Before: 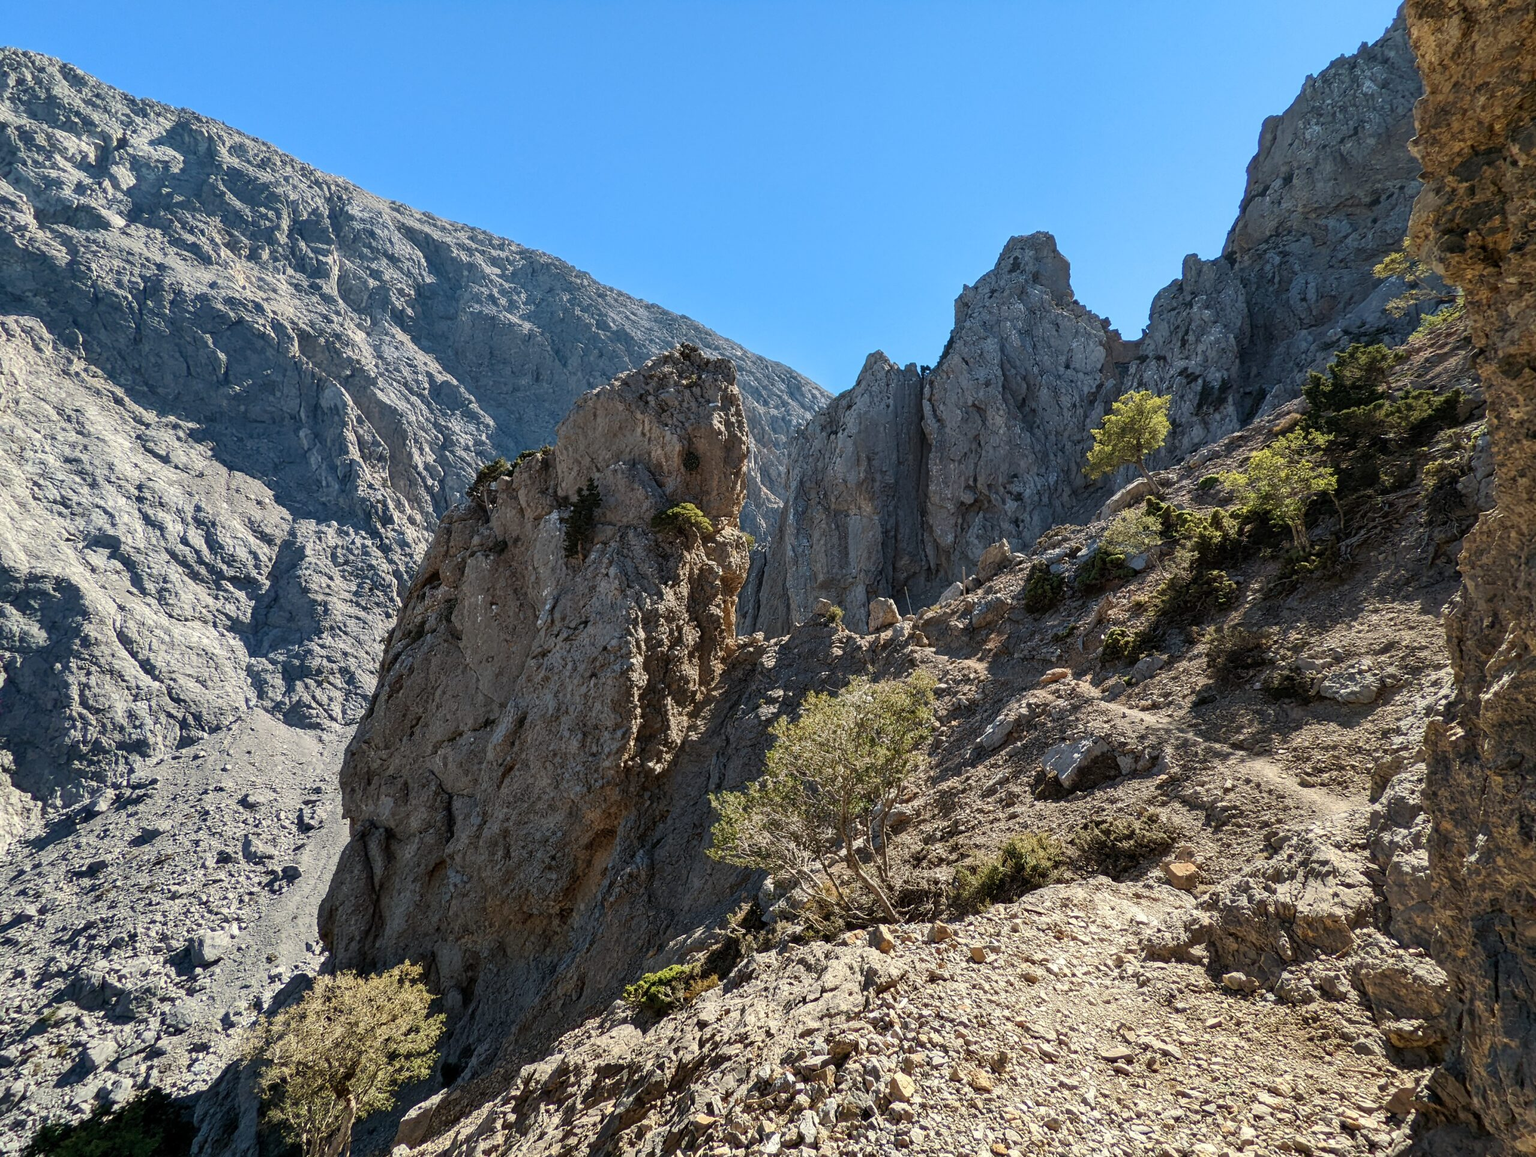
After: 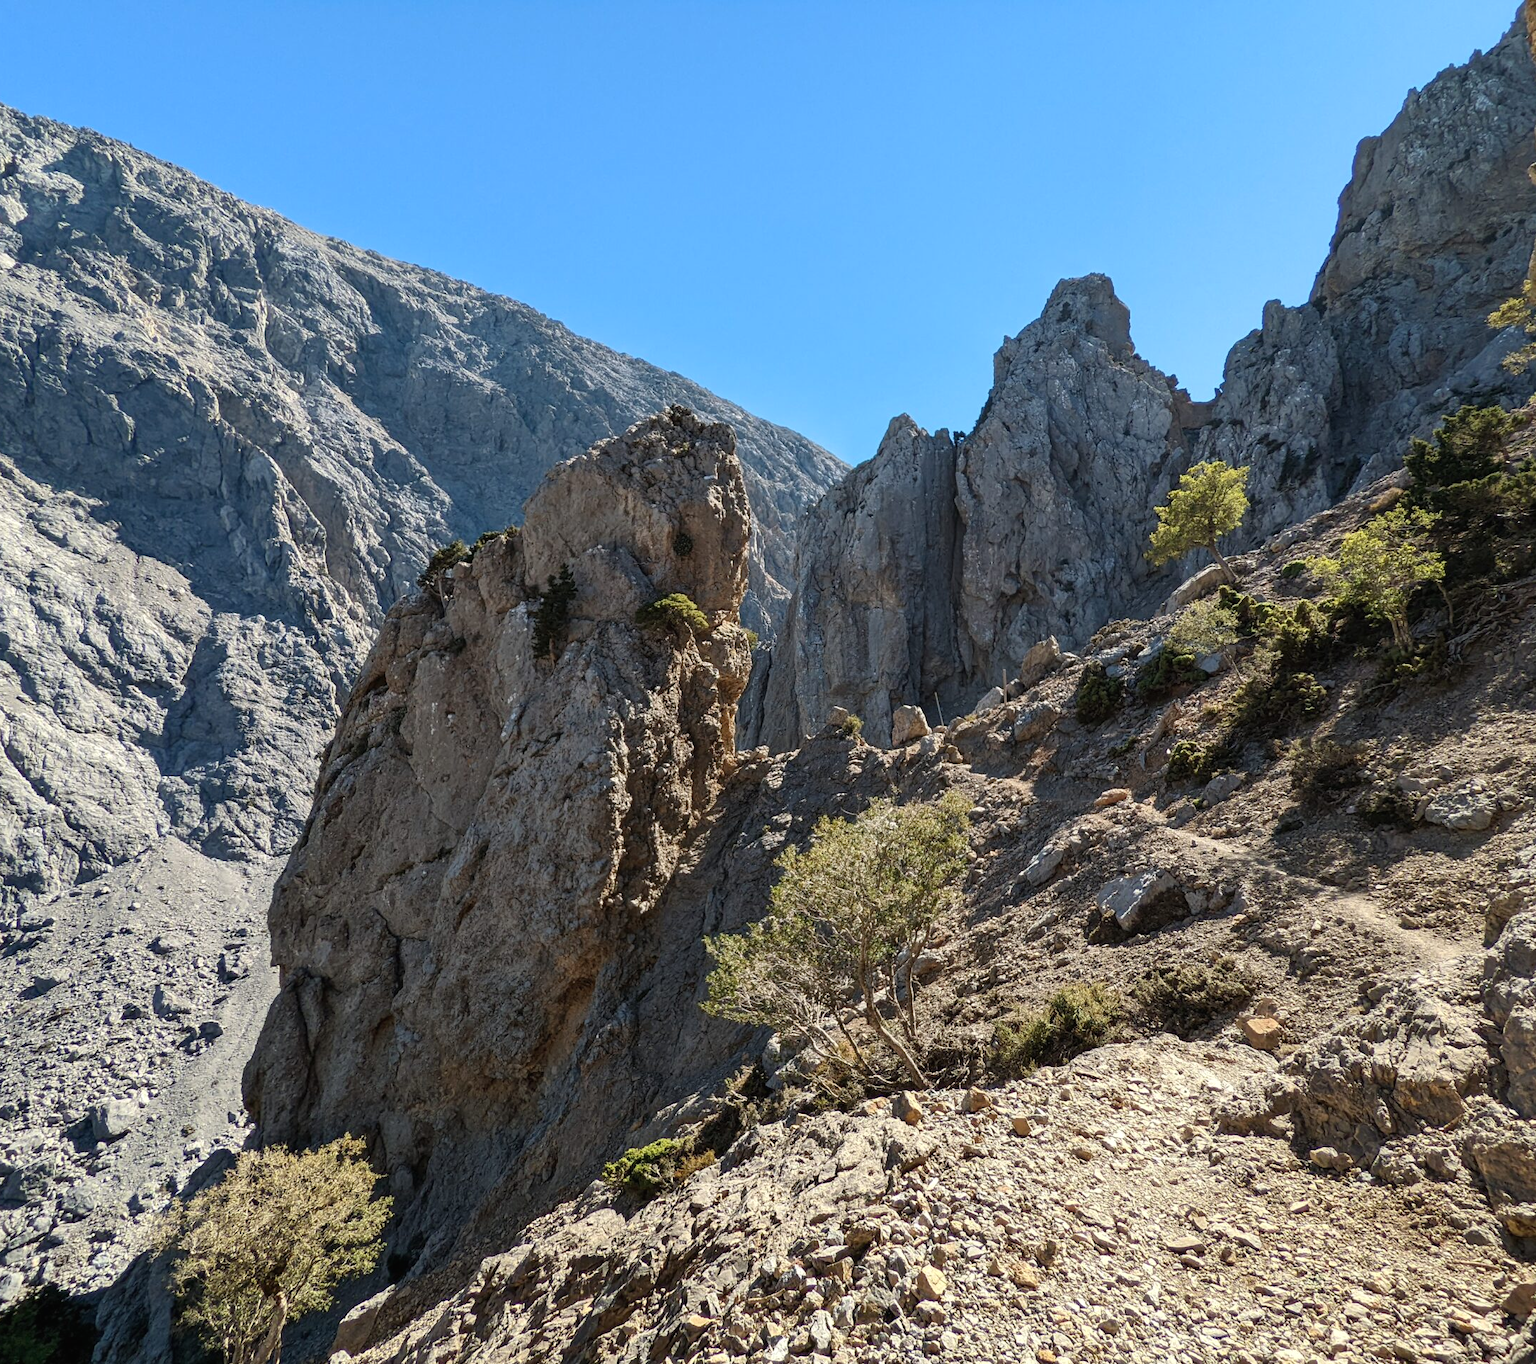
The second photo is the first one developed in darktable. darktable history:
crop: left 7.378%, right 7.857%
exposure: black level correction -0.001, exposure 0.079 EV, compensate highlight preservation false
